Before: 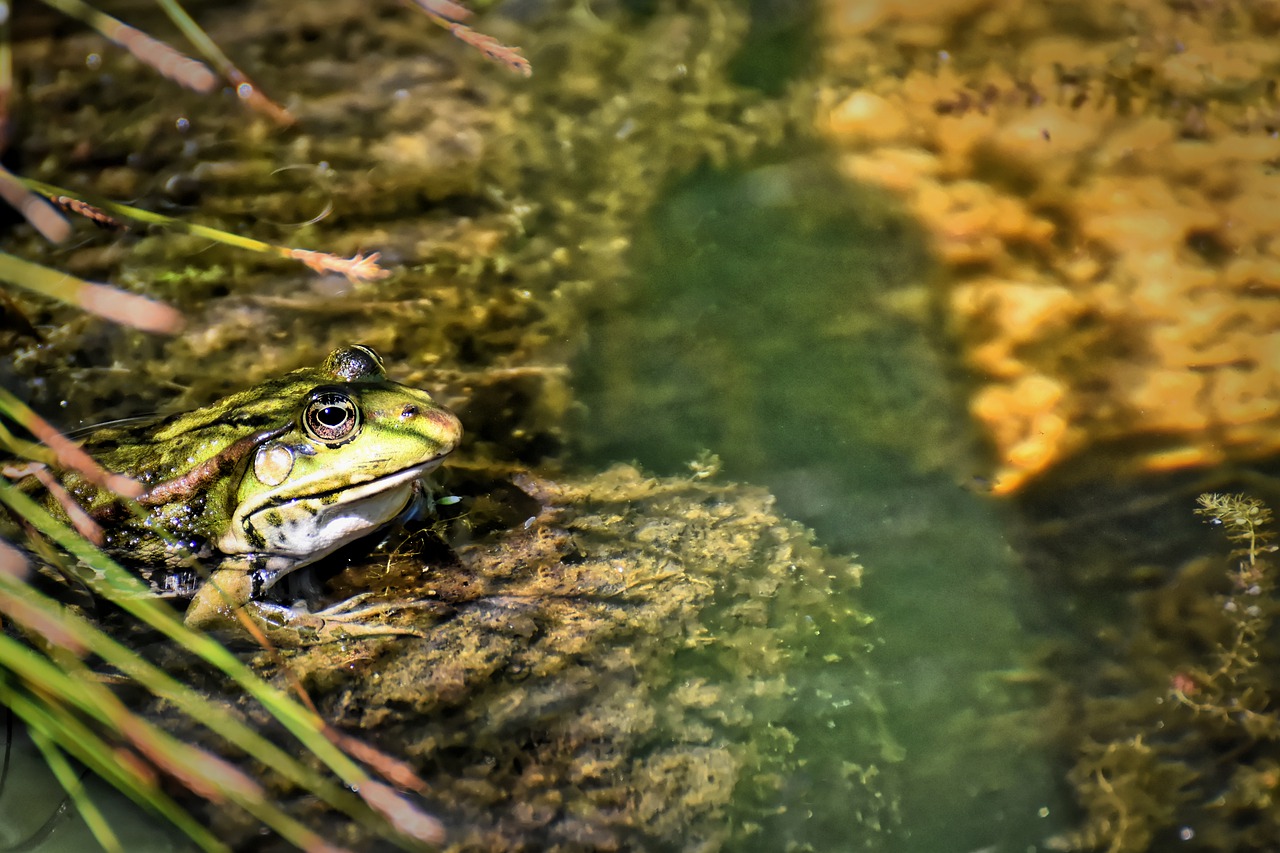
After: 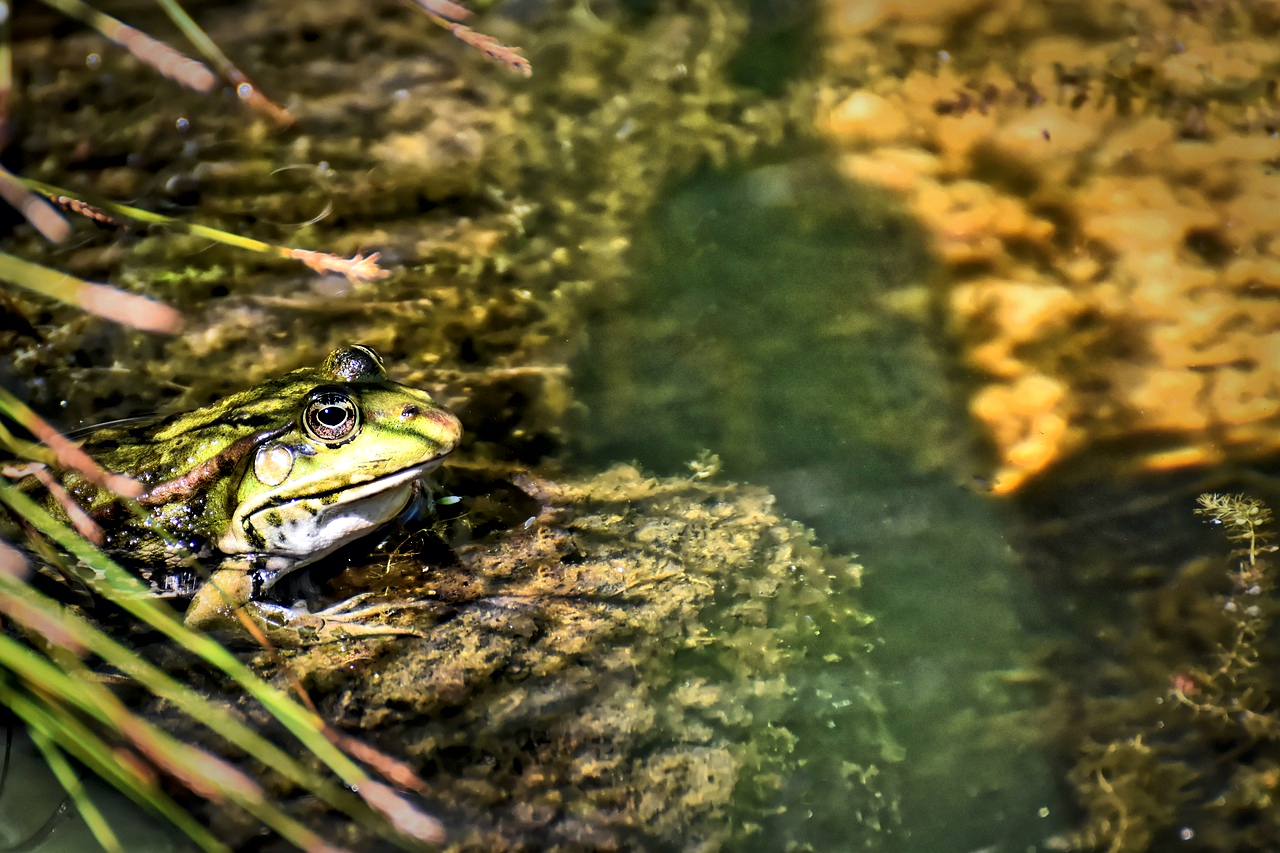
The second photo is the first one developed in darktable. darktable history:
contrast equalizer: octaves 7, y [[0.6 ×6], [0.55 ×6], [0 ×6], [0 ×6], [0 ×6]], mix 0.3
tone curve: curves: ch0 [(0, 0) (0.339, 0.306) (0.687, 0.706) (1, 1)], color space Lab, linked channels, preserve colors none
